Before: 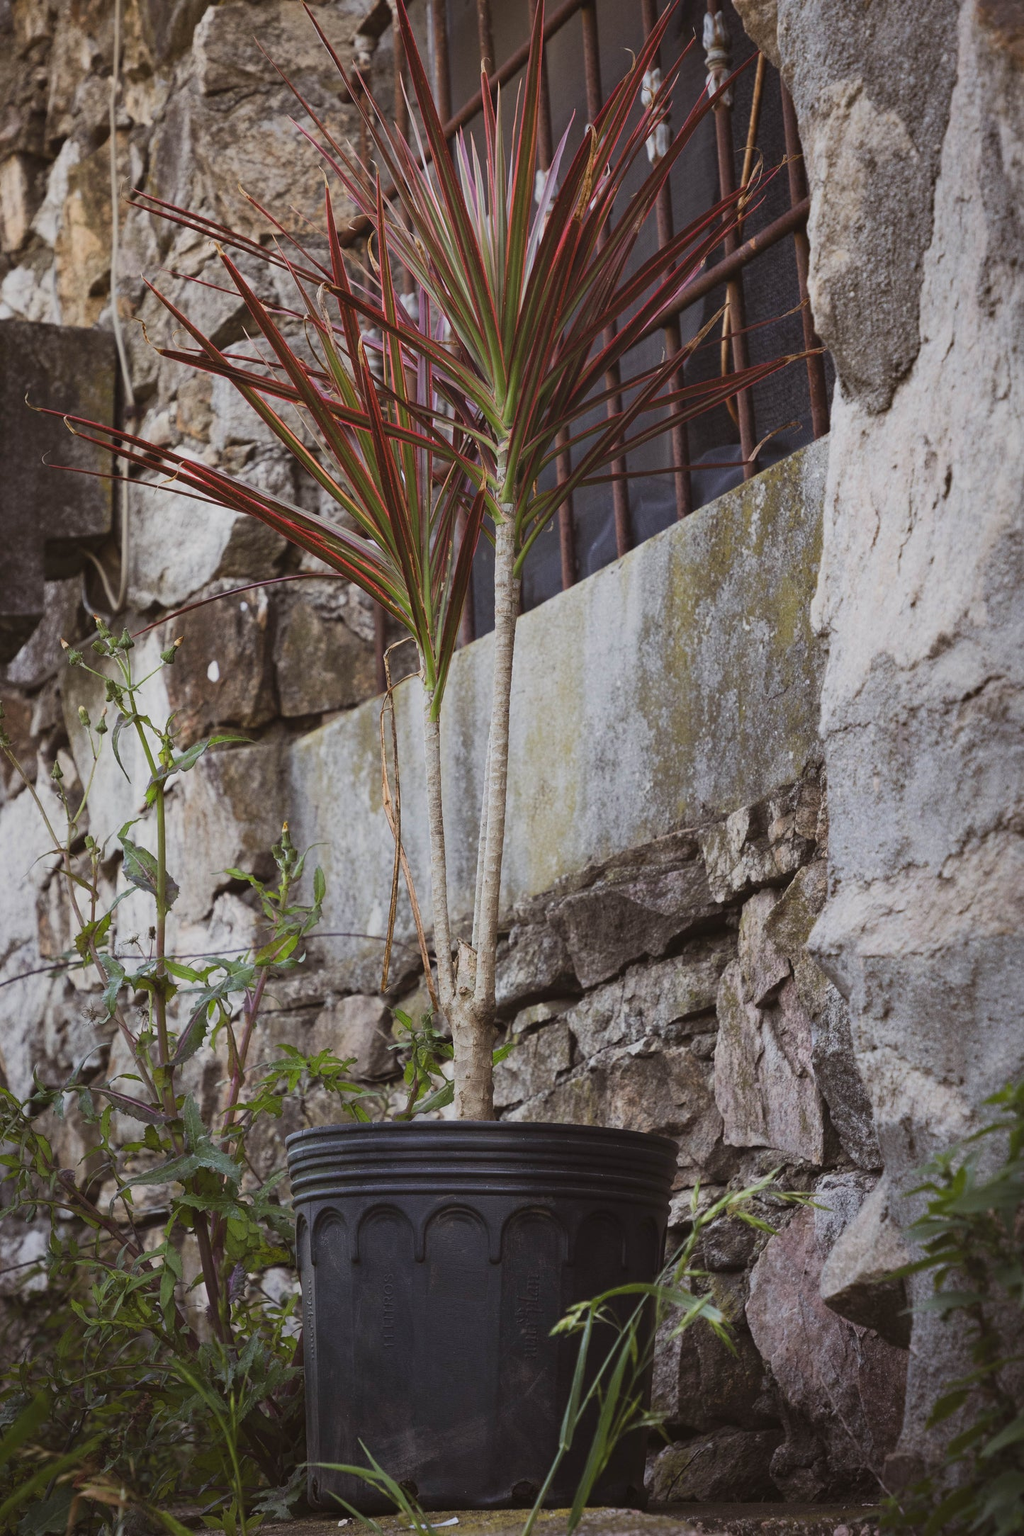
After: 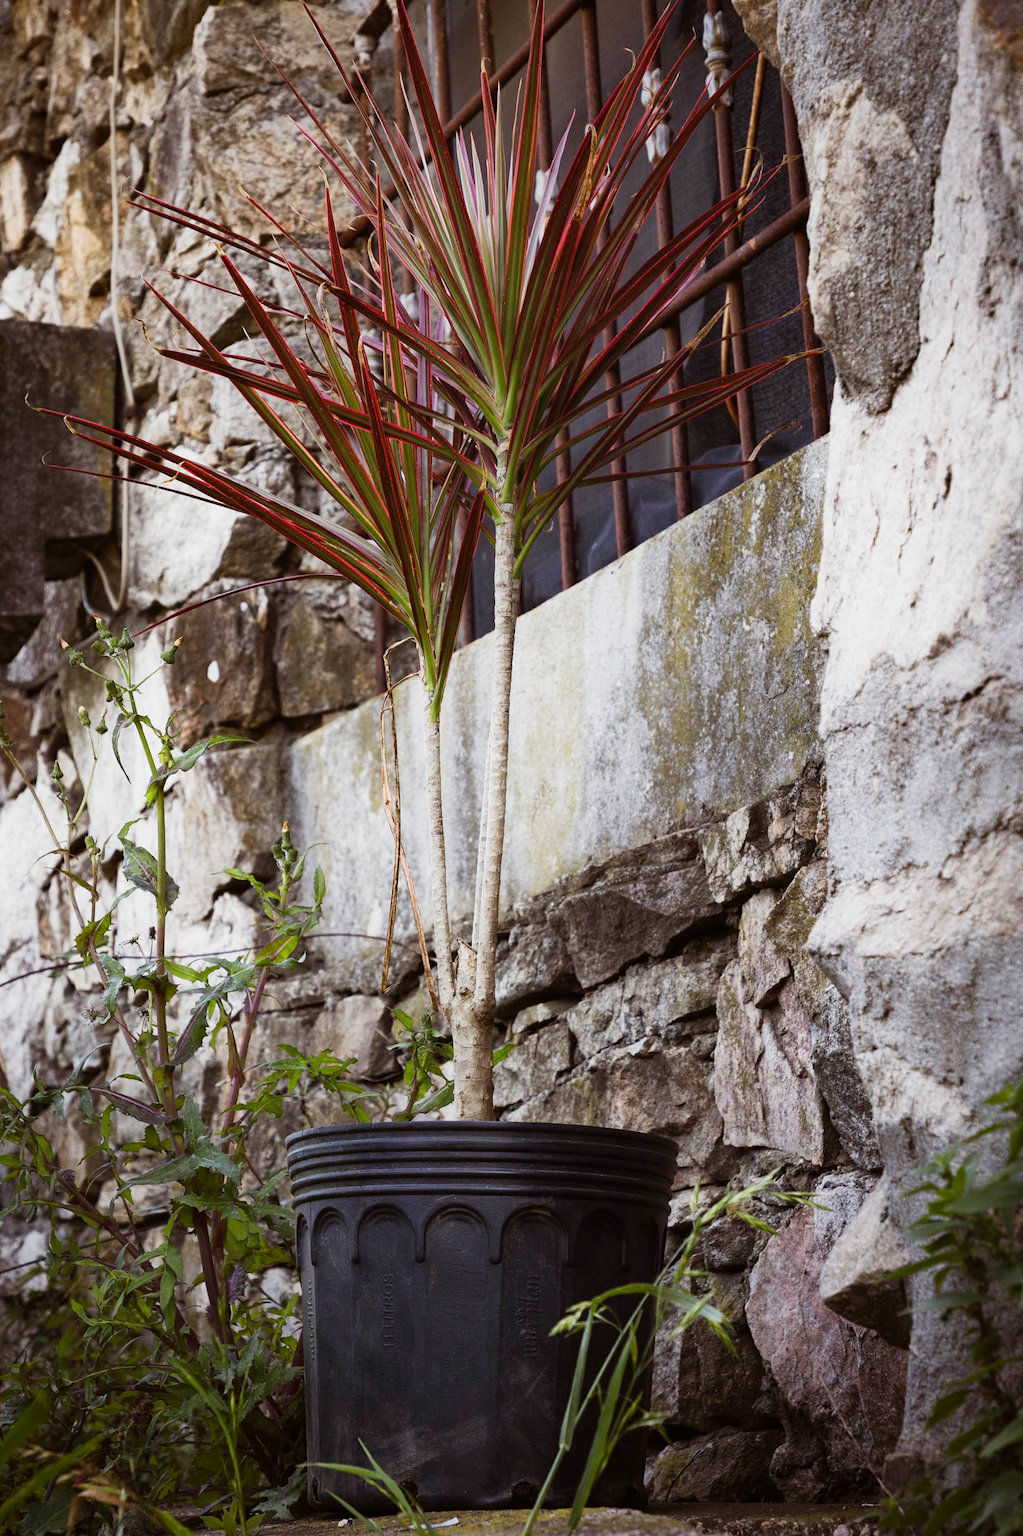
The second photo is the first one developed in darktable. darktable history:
filmic rgb: middle gray luminance 12.74%, black relative exposure -10.13 EV, white relative exposure 3.47 EV, threshold 6 EV, target black luminance 0%, hardness 5.74, latitude 44.69%, contrast 1.221, highlights saturation mix 5%, shadows ↔ highlights balance 26.78%, add noise in highlights 0, preserve chrominance no, color science v3 (2019), use custom middle-gray values true, iterations of high-quality reconstruction 0, contrast in highlights soft, enable highlight reconstruction true
tone equalizer: -8 EV -0.001 EV, -7 EV 0.001 EV, -6 EV -0.002 EV, -5 EV -0.003 EV, -4 EV -0.062 EV, -3 EV -0.222 EV, -2 EV -0.267 EV, -1 EV 0.105 EV, +0 EV 0.303 EV
